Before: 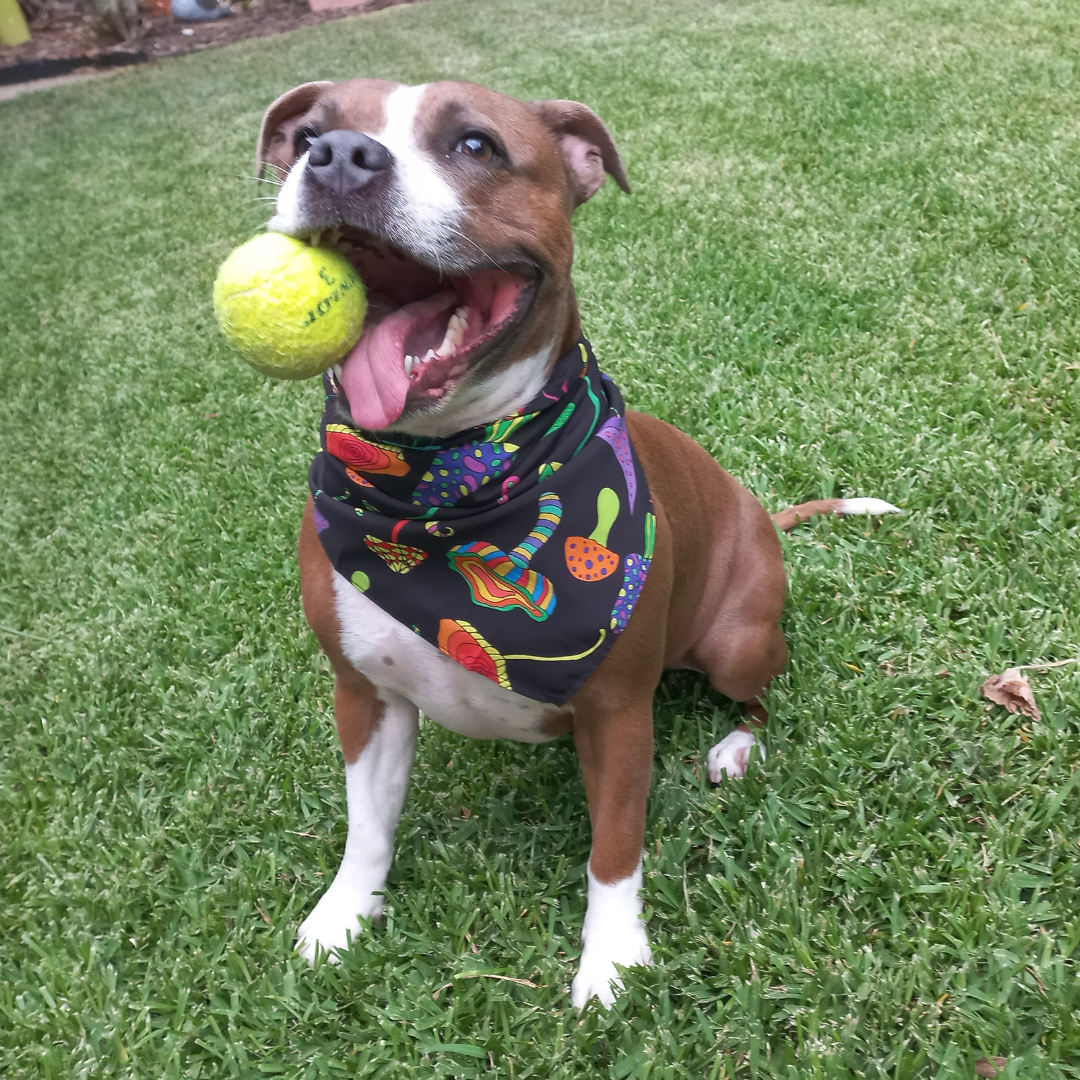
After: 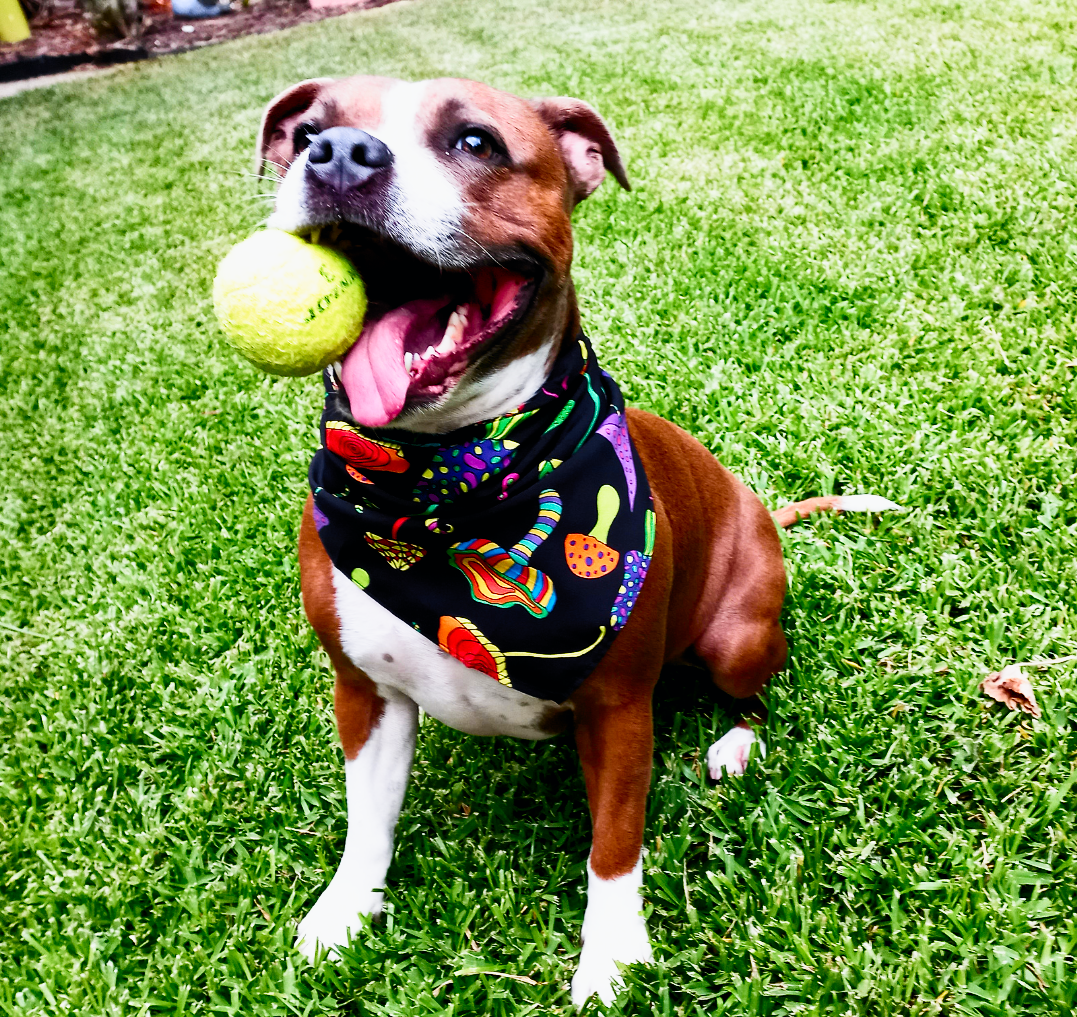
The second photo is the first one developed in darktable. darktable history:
filmic rgb: black relative exposure -4.02 EV, white relative exposure 2.98 EV, hardness 2.98, contrast 1.384, add noise in highlights 0.001, preserve chrominance no, color science v3 (2019), use custom middle-gray values true, contrast in highlights soft
crop: top 0.361%, right 0.255%, bottom 5.079%
tone curve: curves: ch0 [(0, 0) (0.187, 0.12) (0.384, 0.363) (0.577, 0.681) (0.735, 0.881) (0.864, 0.959) (1, 0.987)]; ch1 [(0, 0) (0.402, 0.36) (0.476, 0.466) (0.501, 0.501) (0.518, 0.514) (0.564, 0.614) (0.614, 0.664) (0.741, 0.829) (1, 1)]; ch2 [(0, 0) (0.429, 0.387) (0.483, 0.481) (0.503, 0.501) (0.522, 0.531) (0.564, 0.605) (0.615, 0.697) (0.702, 0.774) (1, 0.895)], color space Lab, independent channels, preserve colors none
